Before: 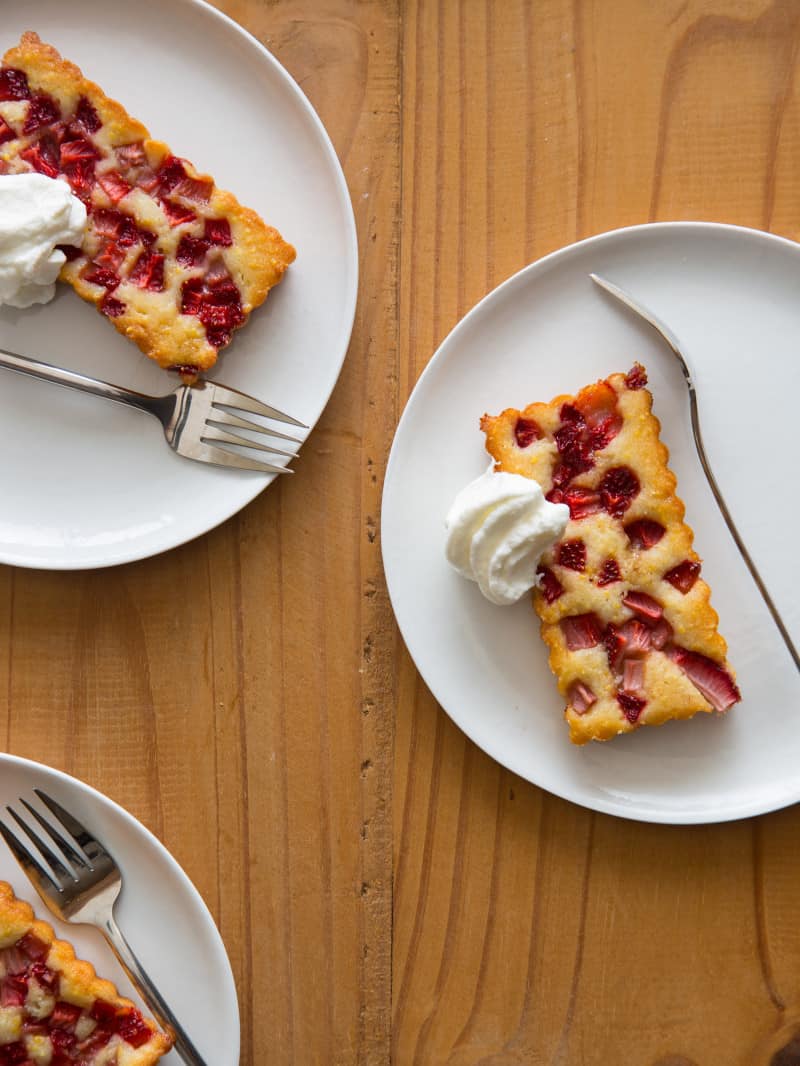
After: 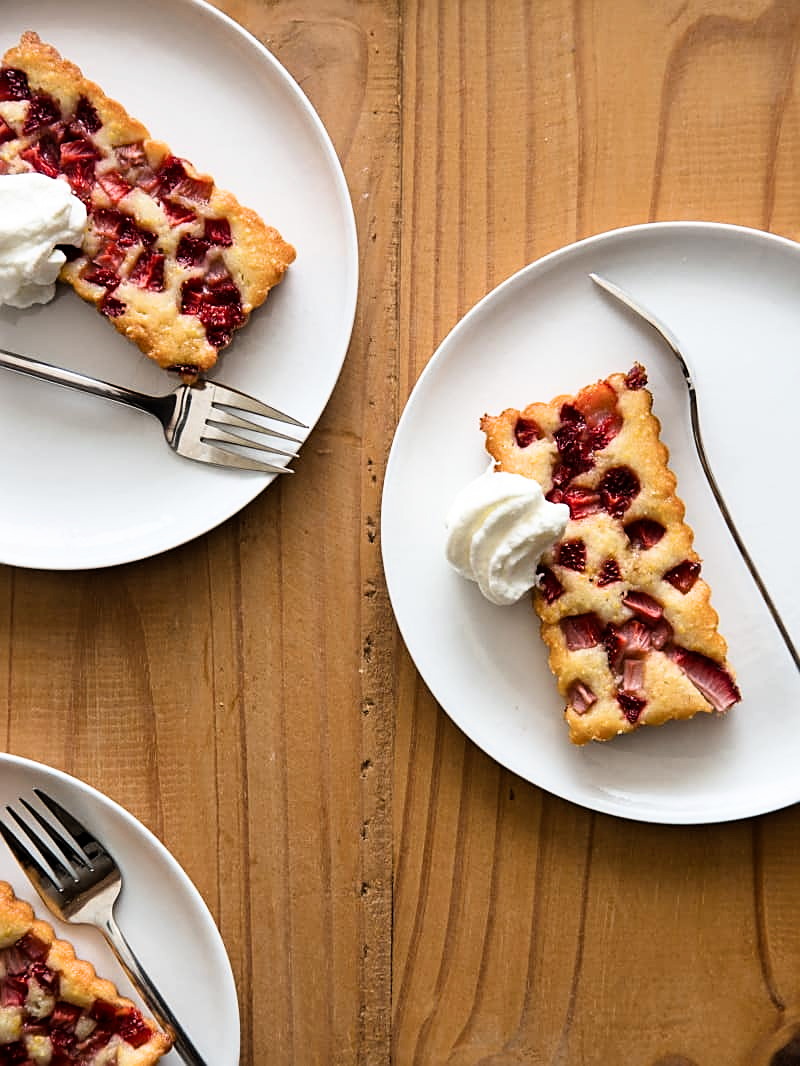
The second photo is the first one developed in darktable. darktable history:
filmic rgb: black relative exposure -6.38 EV, white relative exposure 2.43 EV, threshold 2.95 EV, target white luminance 99.982%, hardness 5.28, latitude 0.327%, contrast 1.438, highlights saturation mix 1.93%, enable highlight reconstruction true
sharpen: on, module defaults
